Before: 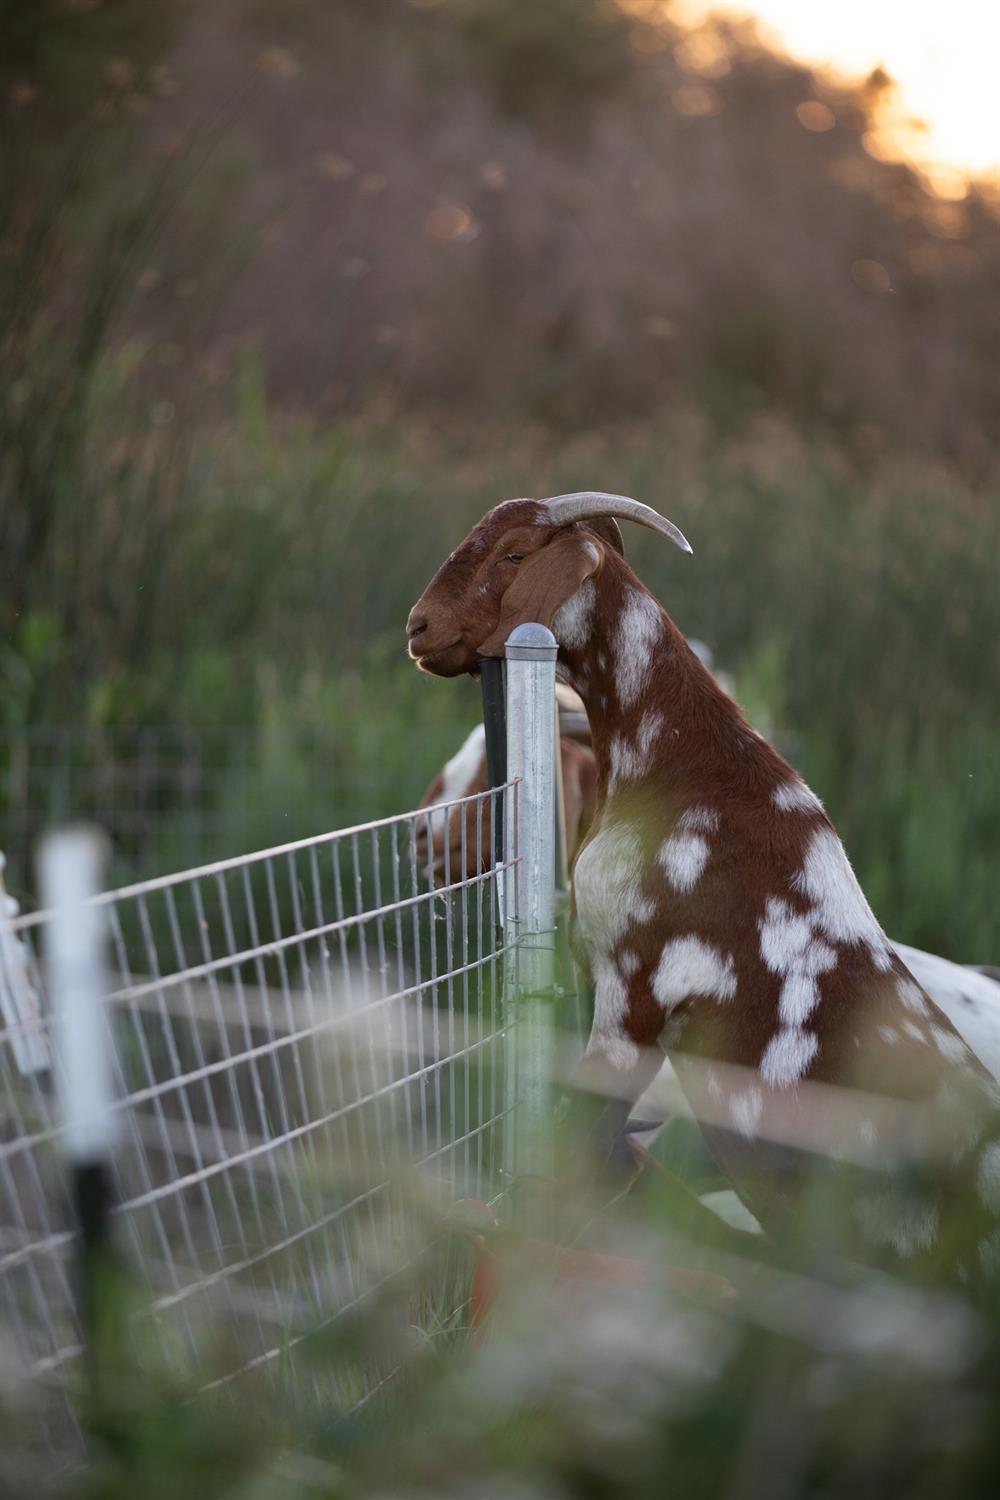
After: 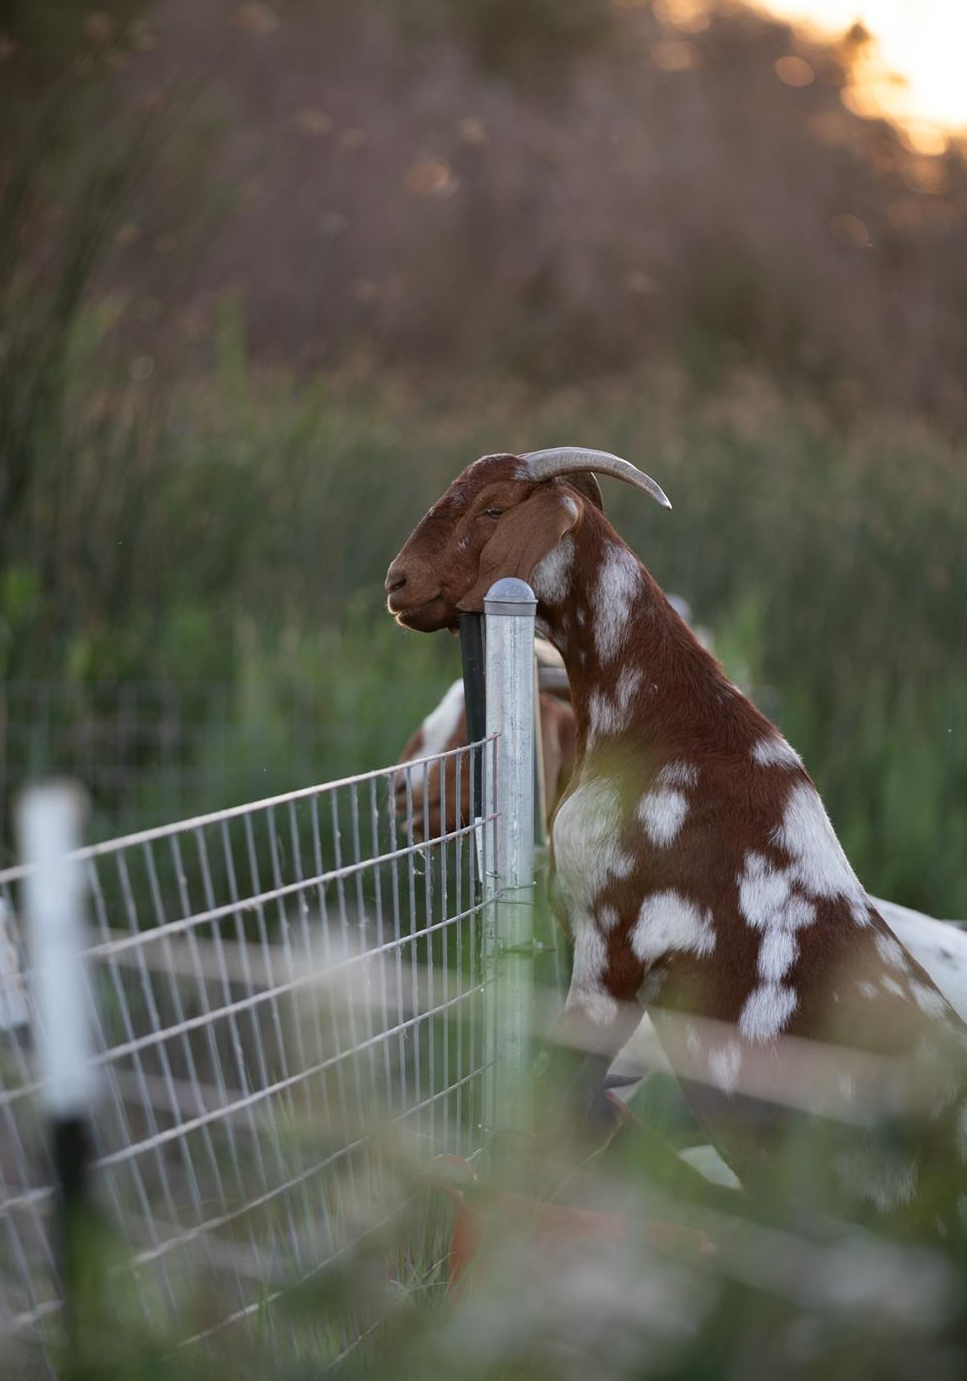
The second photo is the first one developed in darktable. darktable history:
crop: left 2.161%, top 3.067%, right 1.114%, bottom 4.856%
